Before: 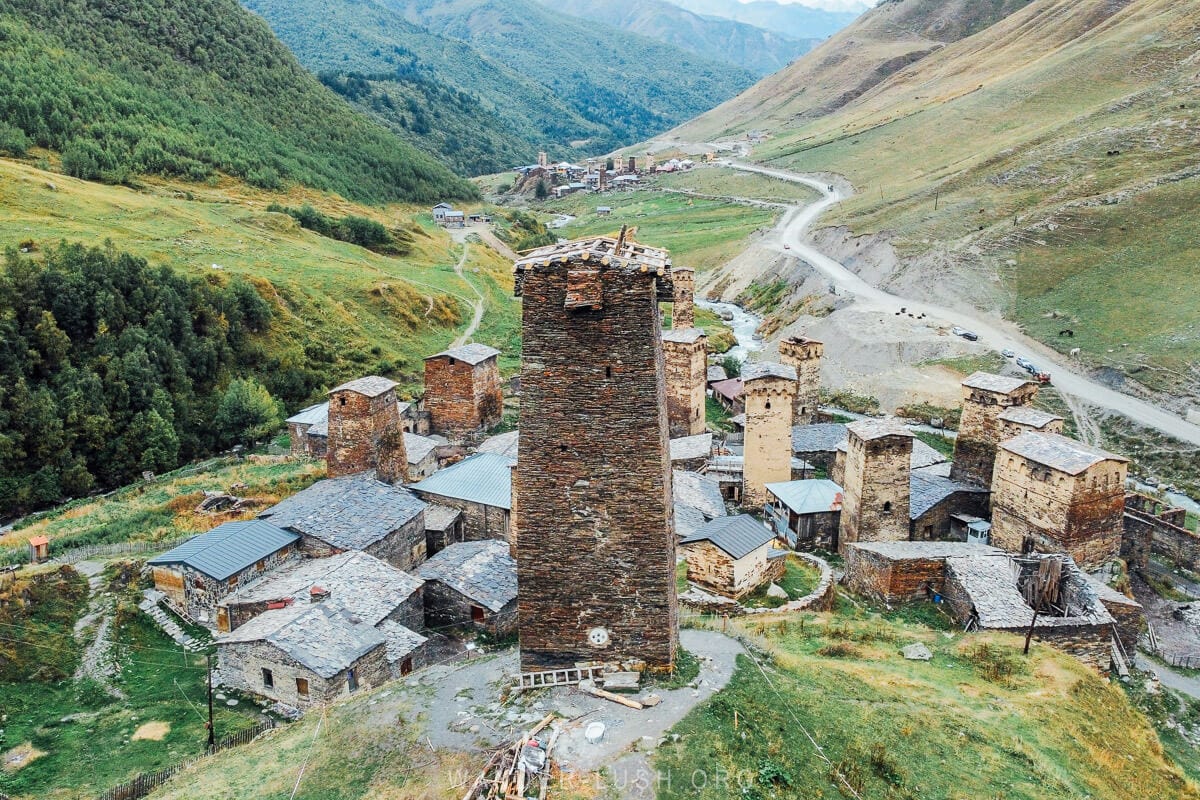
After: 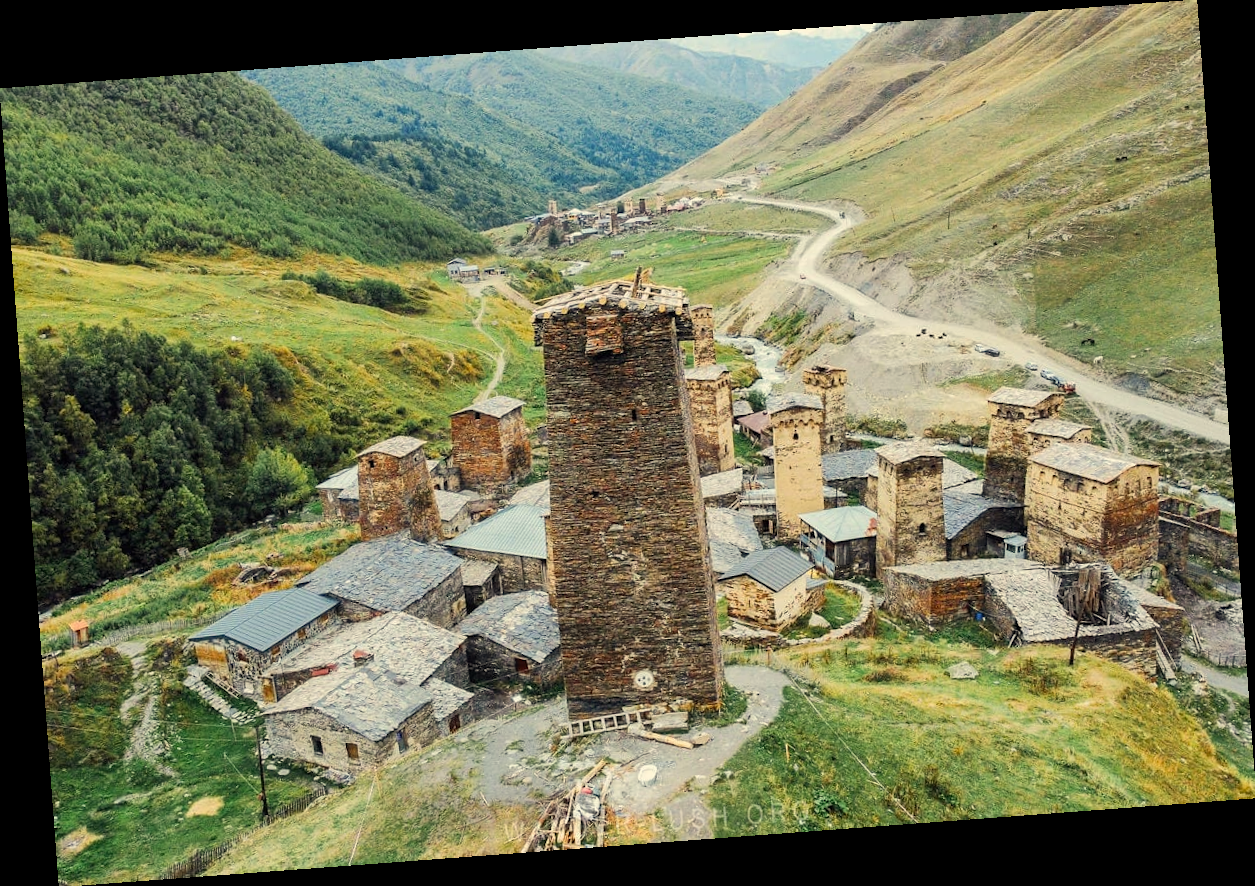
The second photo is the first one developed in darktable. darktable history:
color correction: highlights a* 1.39, highlights b* 17.83
rotate and perspective: rotation -4.25°, automatic cropping off
